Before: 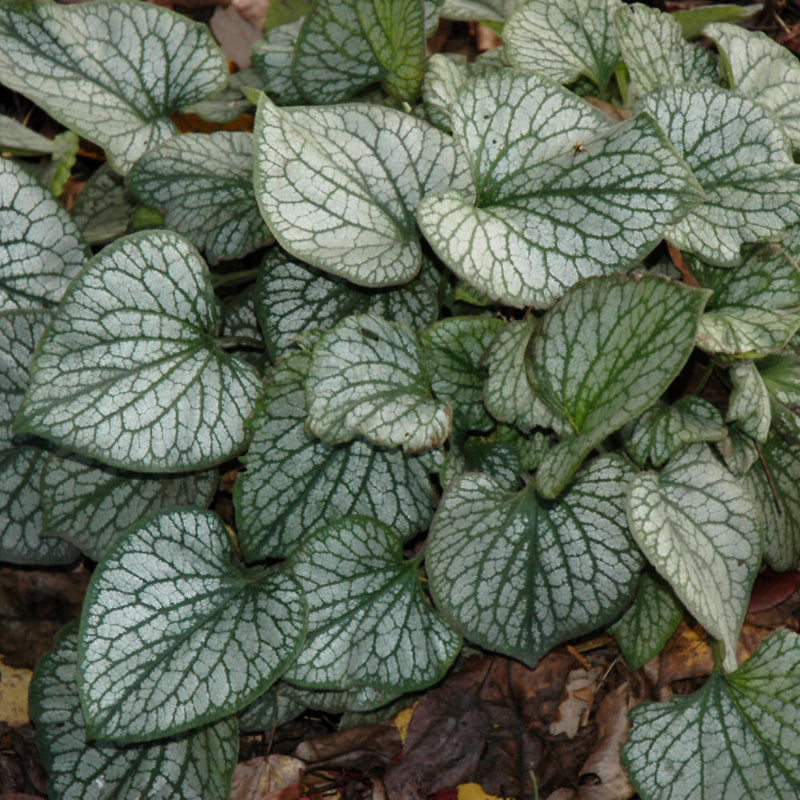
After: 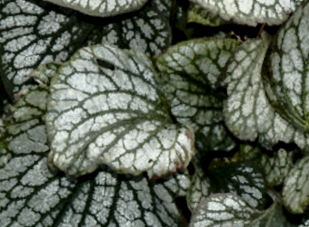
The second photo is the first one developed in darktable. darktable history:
local contrast: highlights 60%, shadows 60%, detail 160%
tone curve: curves: ch0 [(0, 0.032) (0.094, 0.08) (0.265, 0.208) (0.41, 0.417) (0.498, 0.496) (0.638, 0.673) (0.819, 0.841) (0.96, 0.899)]; ch1 [(0, 0) (0.161, 0.092) (0.37, 0.302) (0.417, 0.434) (0.495, 0.498) (0.576, 0.589) (0.725, 0.765) (1, 1)]; ch2 [(0, 0) (0.352, 0.403) (0.45, 0.469) (0.521, 0.515) (0.59, 0.579) (1, 1)], color space Lab, independent channels, preserve colors none
crop: left 31.751%, top 32.172%, right 27.8%, bottom 35.83%
rotate and perspective: rotation -4.57°, crop left 0.054, crop right 0.944, crop top 0.087, crop bottom 0.914
